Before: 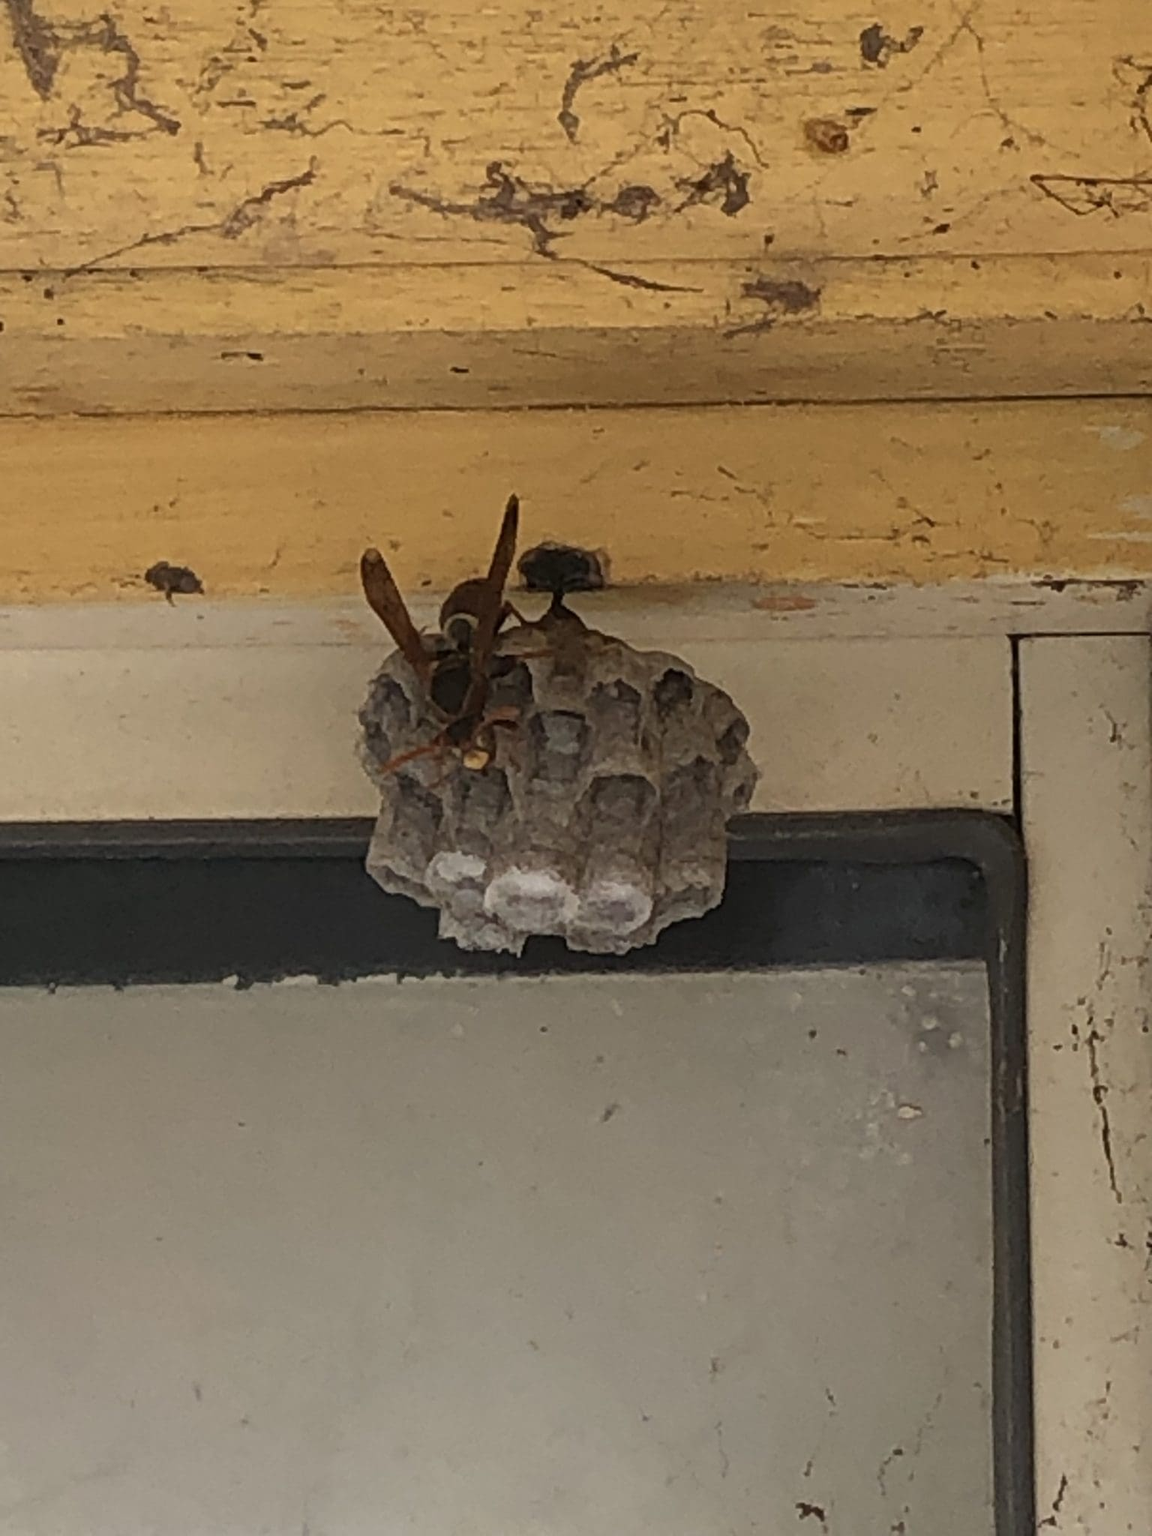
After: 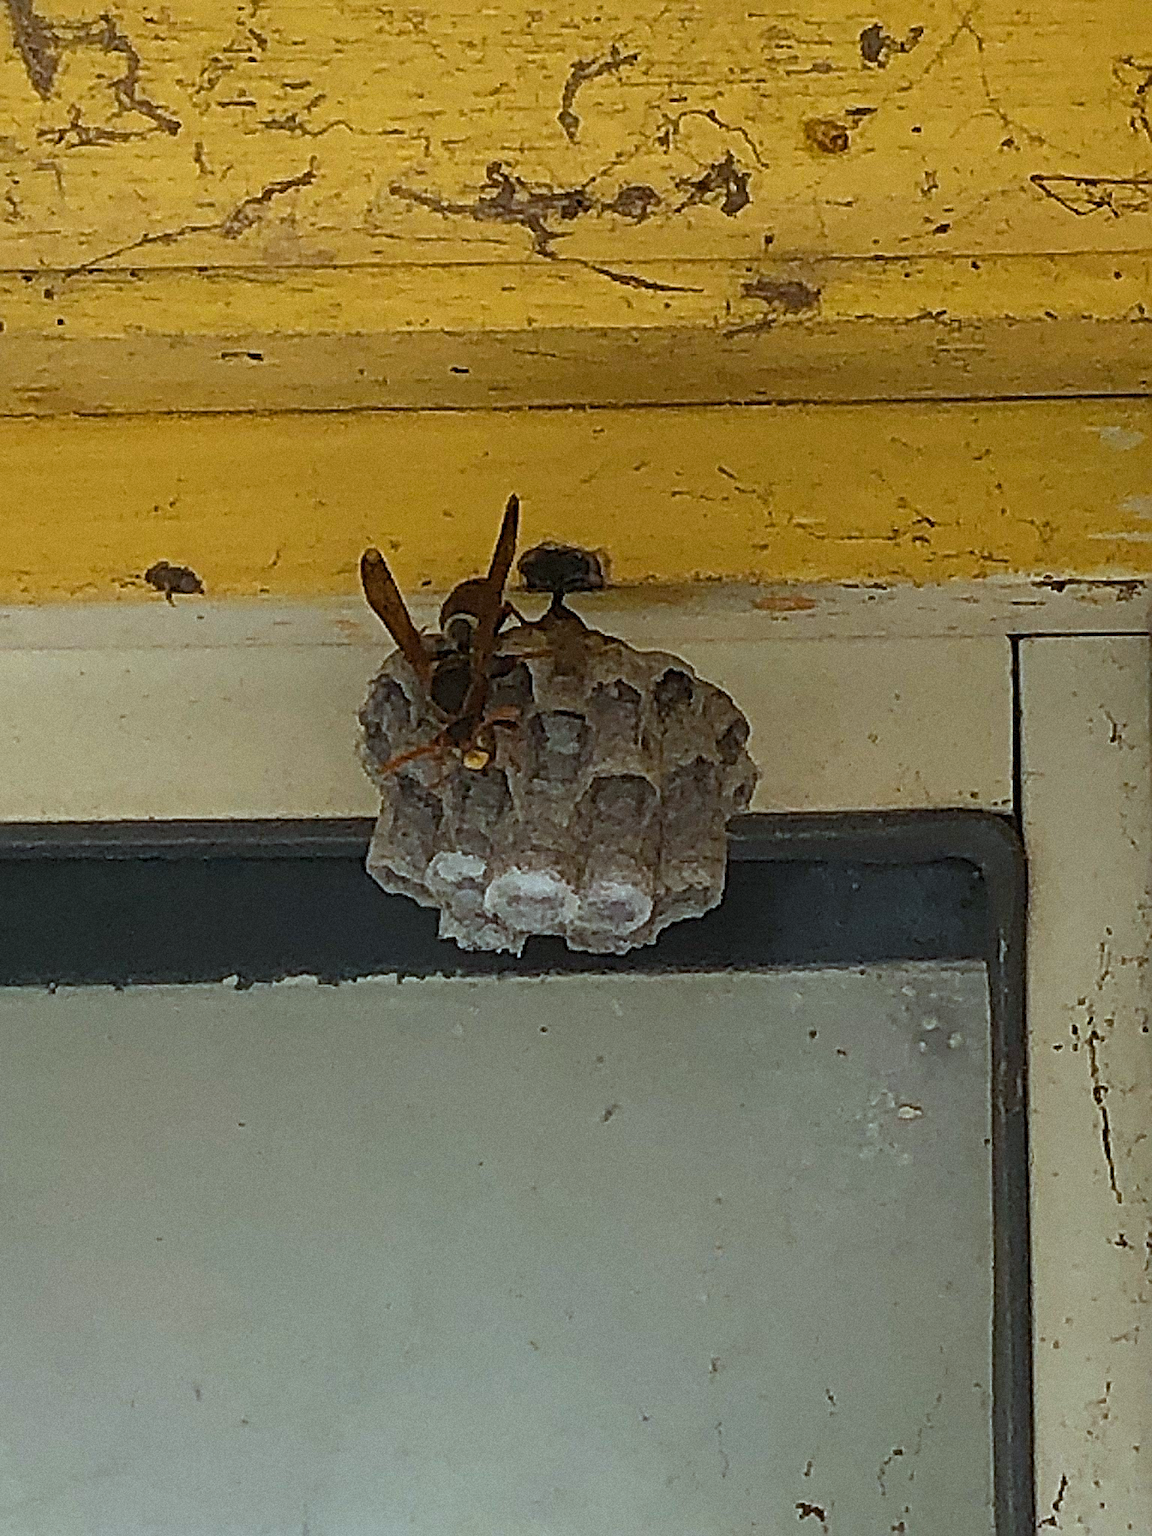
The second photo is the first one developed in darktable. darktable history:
color correction: highlights a* -11.71, highlights b* -15.58
color balance rgb: linear chroma grading › global chroma 15%, perceptual saturation grading › global saturation 30%
grain: mid-tones bias 0%
sharpen: amount 2
